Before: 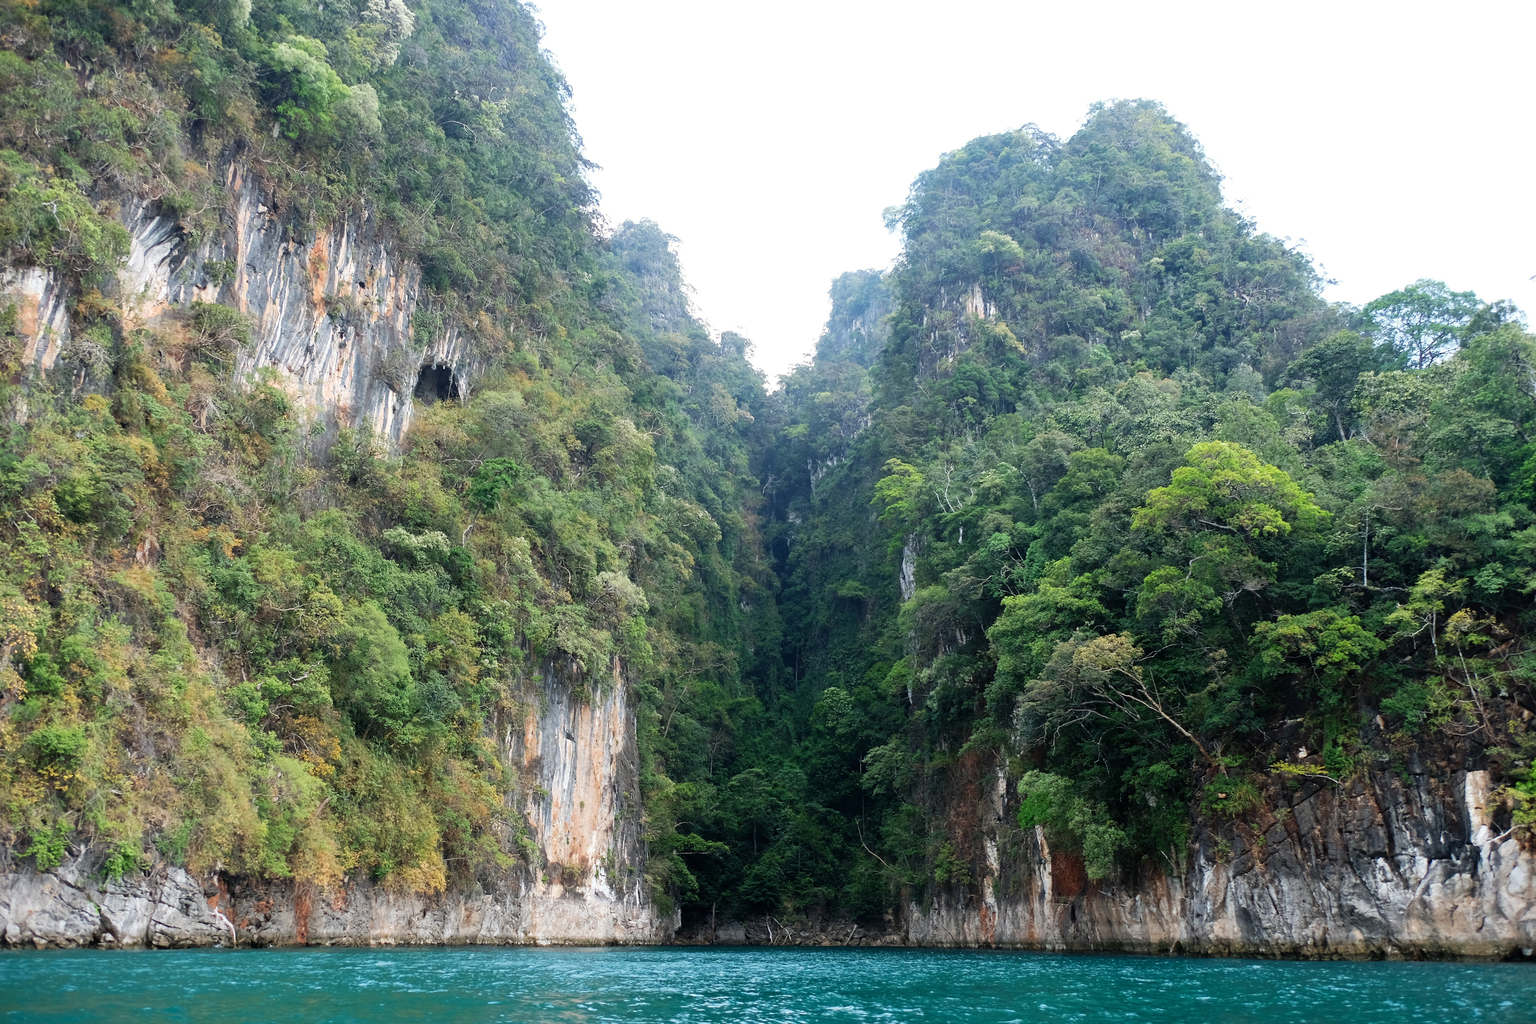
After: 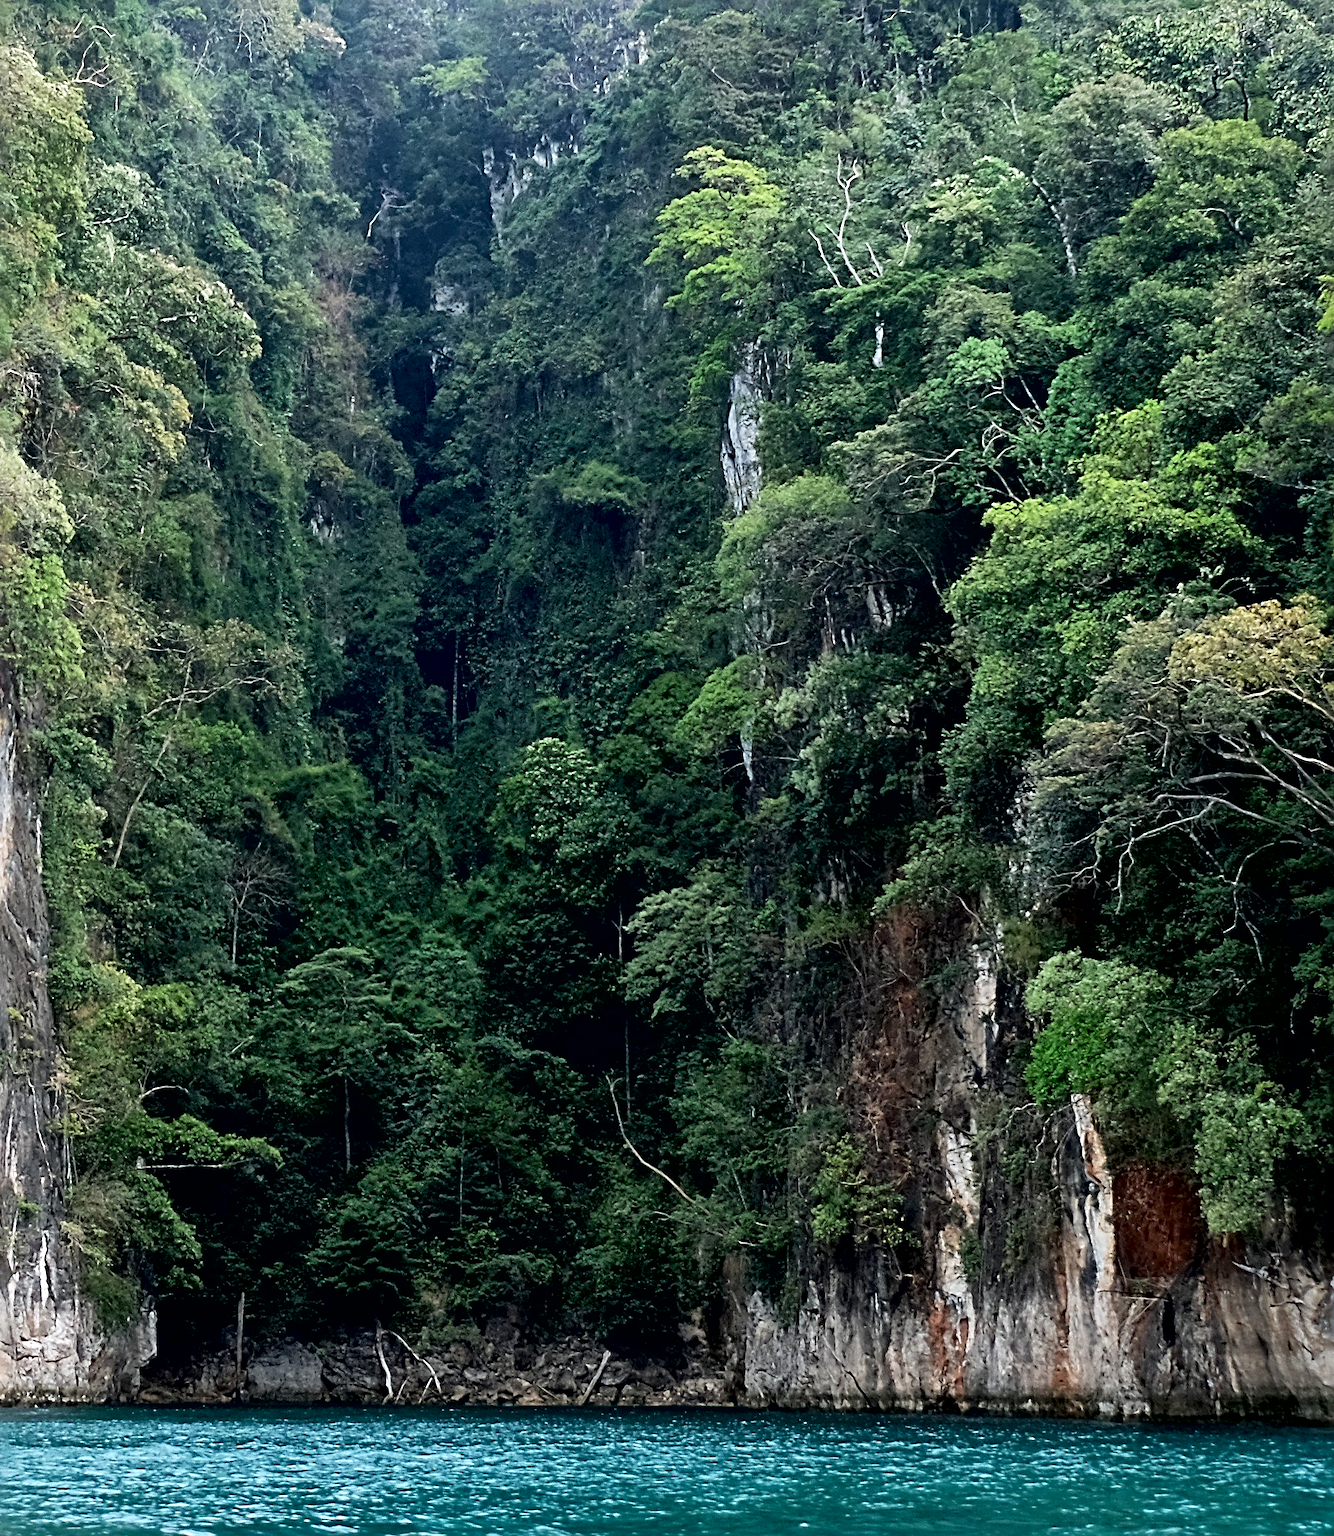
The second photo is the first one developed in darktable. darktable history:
local contrast: mode bilateral grid, contrast 99, coarseness 100, detail 165%, midtone range 0.2
exposure: black level correction 0.004, exposure 0.017 EV, compensate highlight preservation false
crop: left 40.414%, top 39.233%, right 25.951%, bottom 2.678%
sharpen: radius 4.911
